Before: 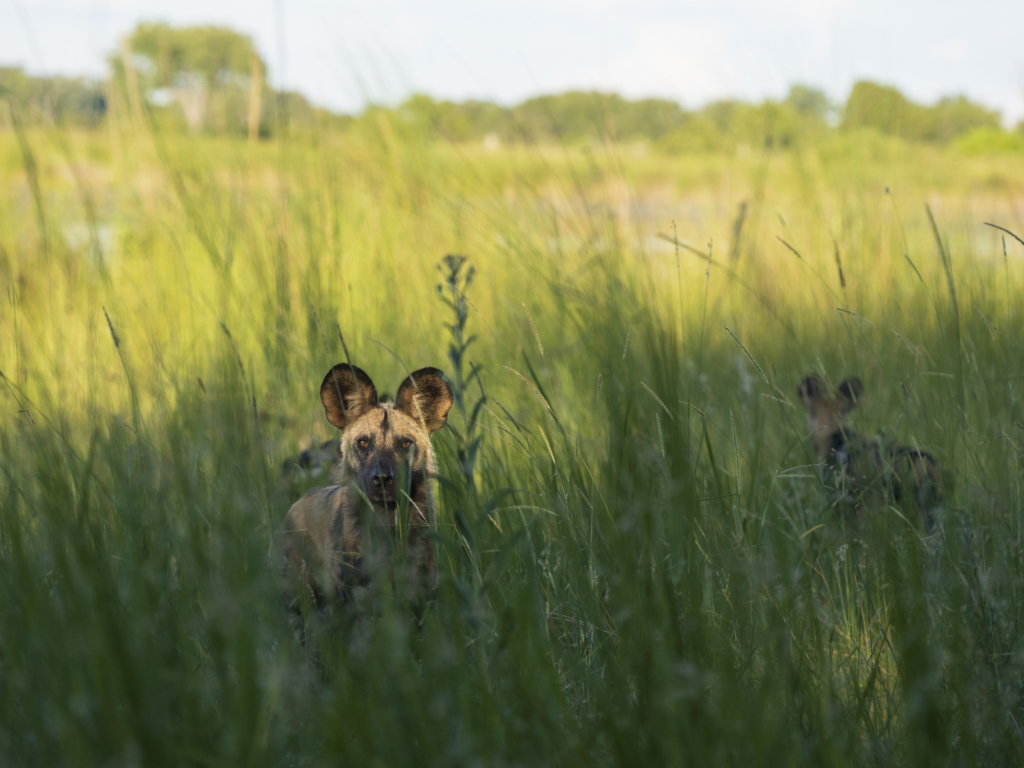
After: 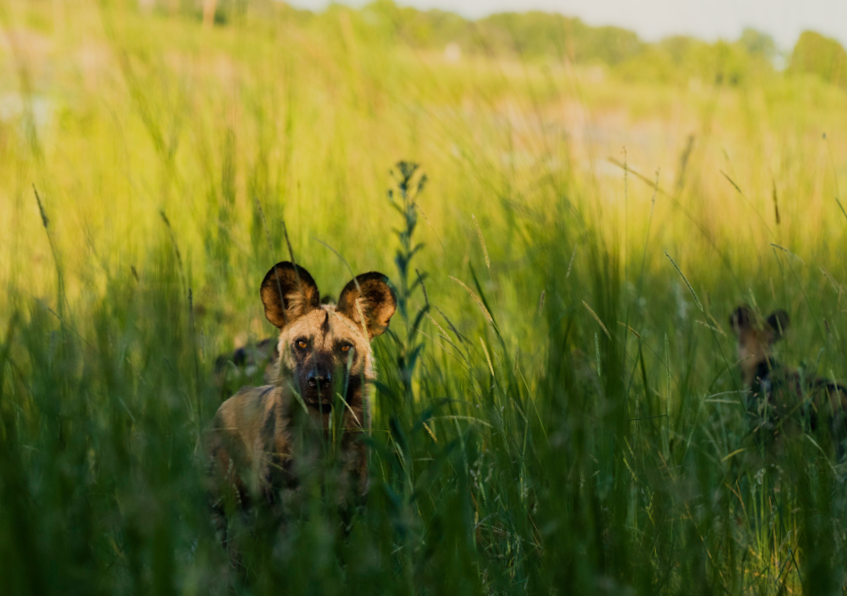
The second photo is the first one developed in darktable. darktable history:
crop and rotate: angle -3.27°, left 5.211%, top 5.211%, right 4.607%, bottom 4.607%
rotate and perspective: rotation 0.679°, lens shift (horizontal) 0.136, crop left 0.009, crop right 0.991, crop top 0.078, crop bottom 0.95
sigmoid: on, module defaults
white balance: red 1.029, blue 0.92
